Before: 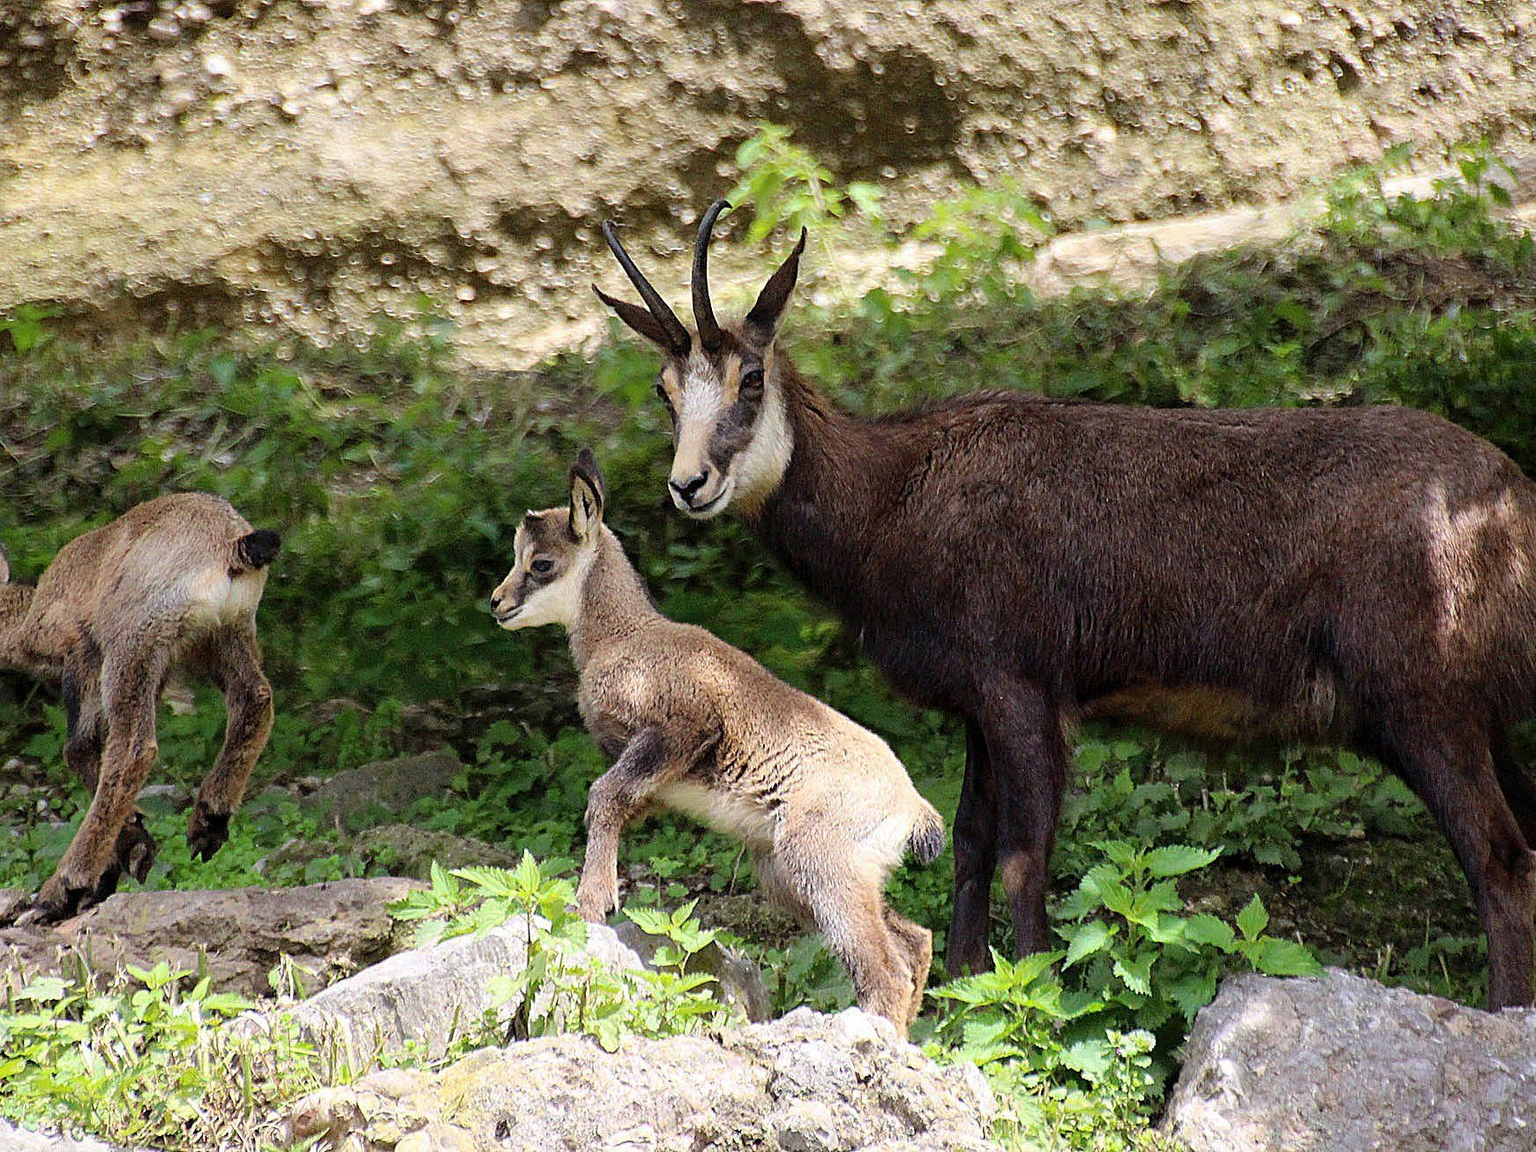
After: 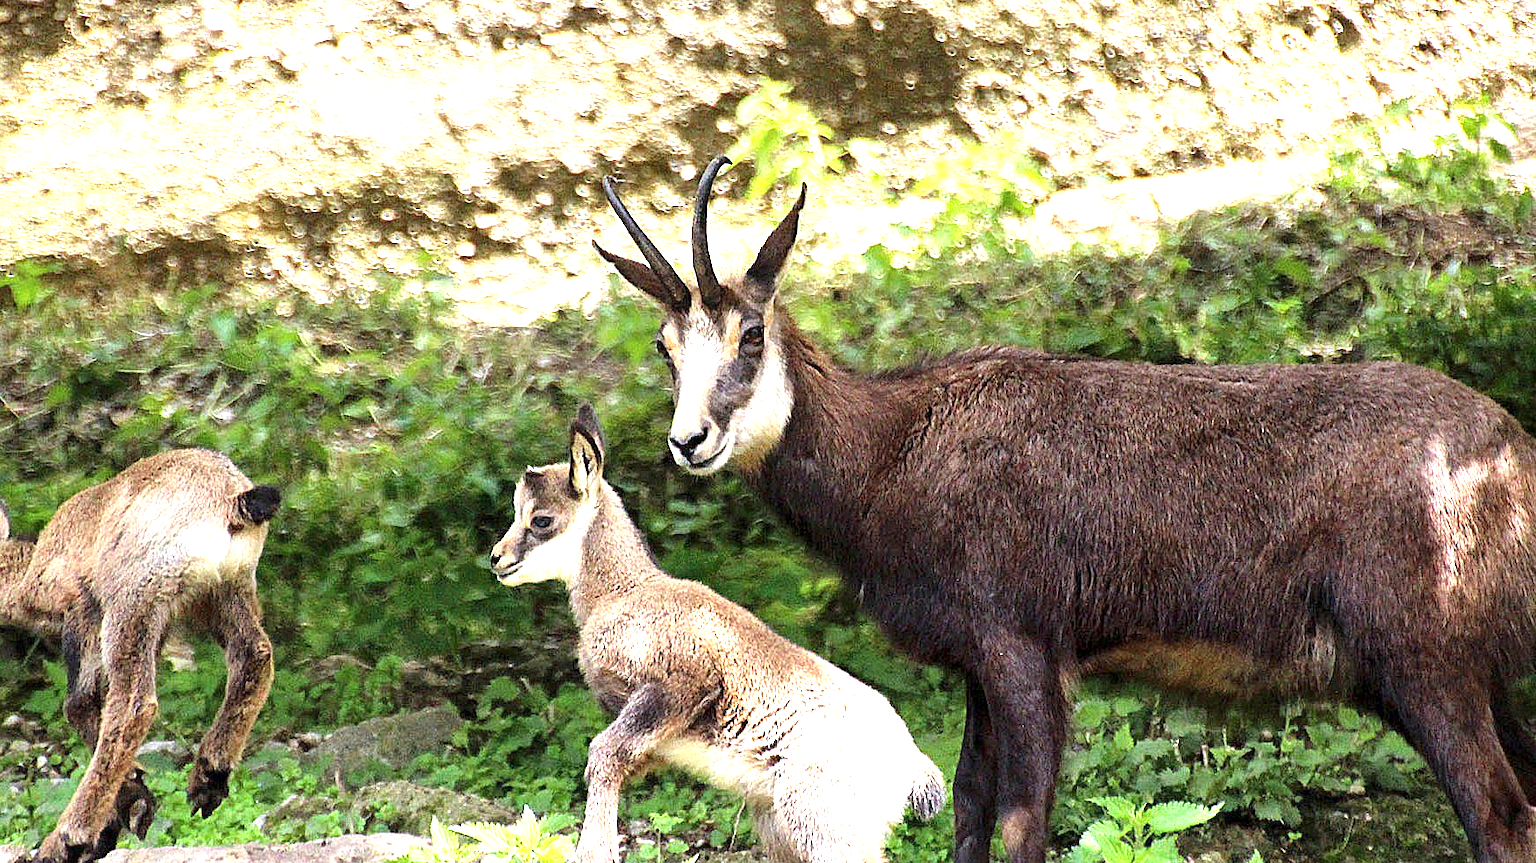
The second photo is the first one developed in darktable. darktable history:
exposure: black level correction 0, exposure 1.45 EV, compensate exposure bias true, compensate highlight preservation false
crop: top 3.857%, bottom 21.132%
local contrast: mode bilateral grid, contrast 20, coarseness 50, detail 120%, midtone range 0.2
